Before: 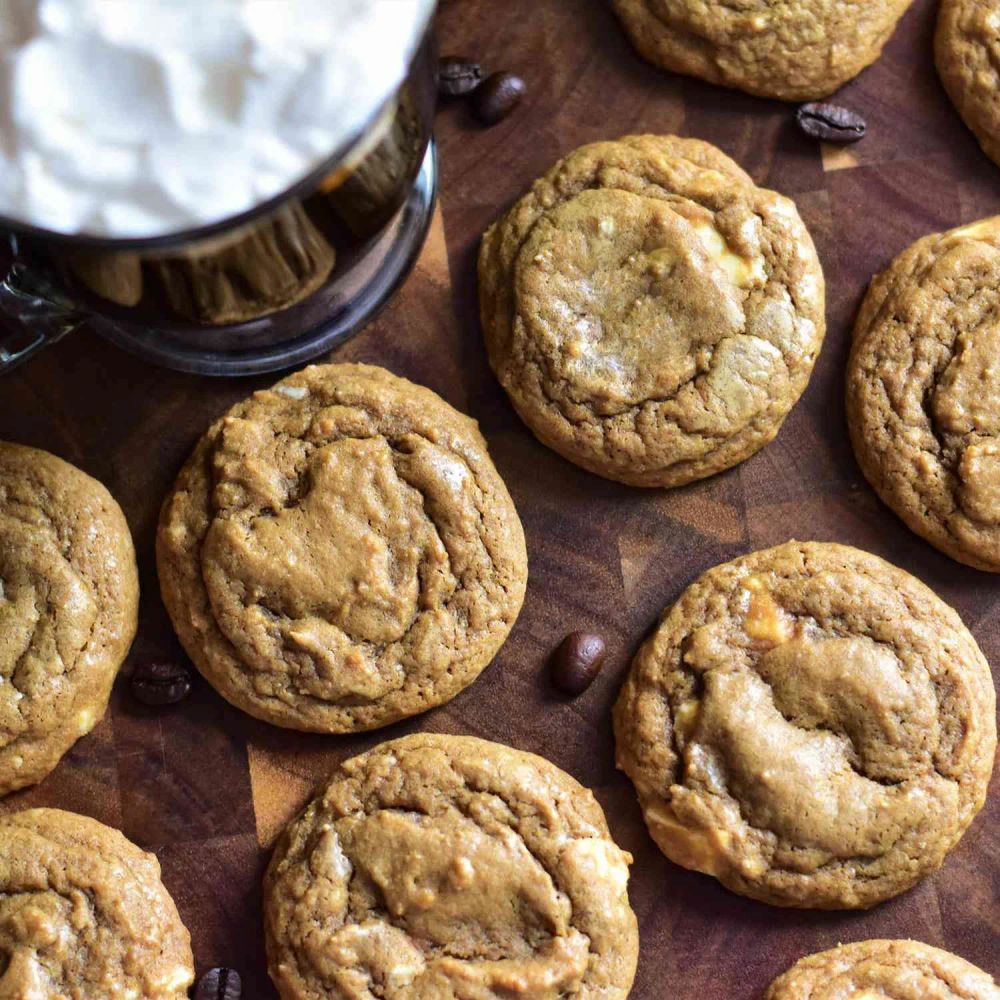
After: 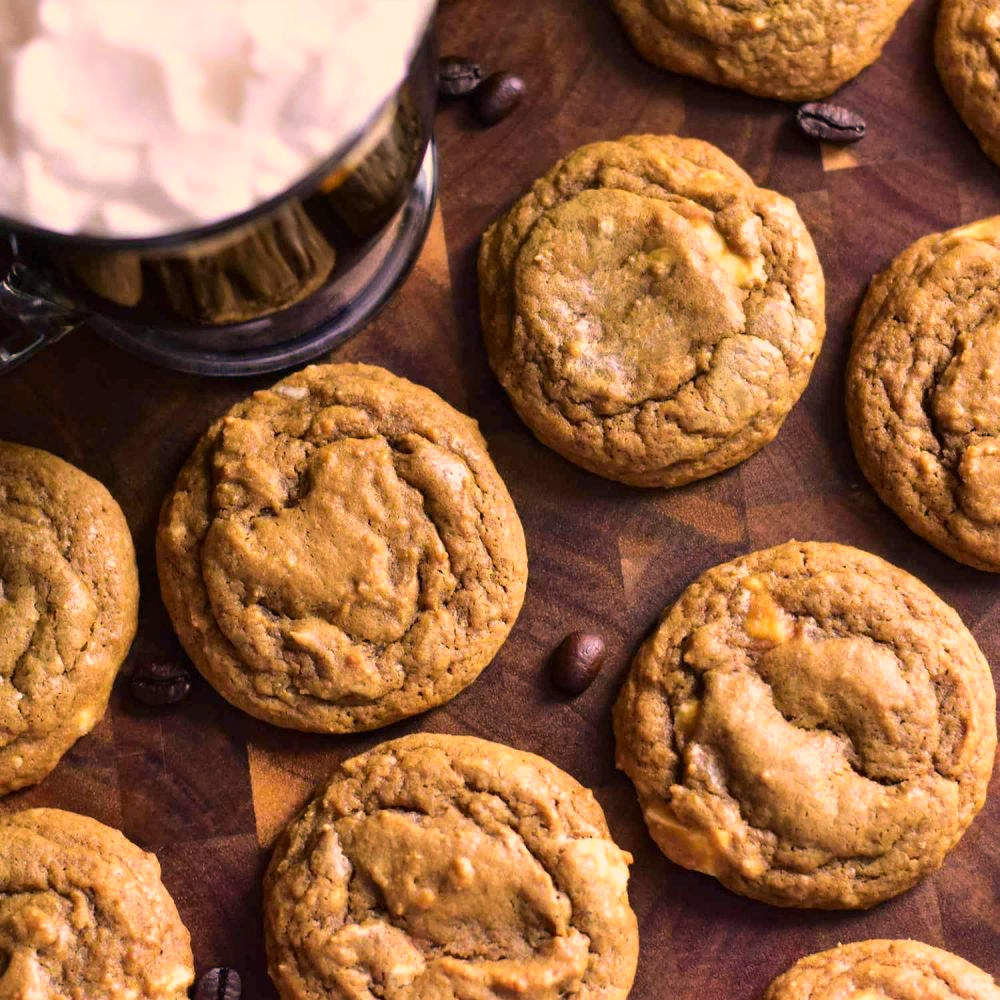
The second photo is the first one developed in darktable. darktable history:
shadows and highlights: shadows -24.08, highlights 51.69, soften with gaussian
color correction: highlights a* 21.27, highlights b* 19.89
